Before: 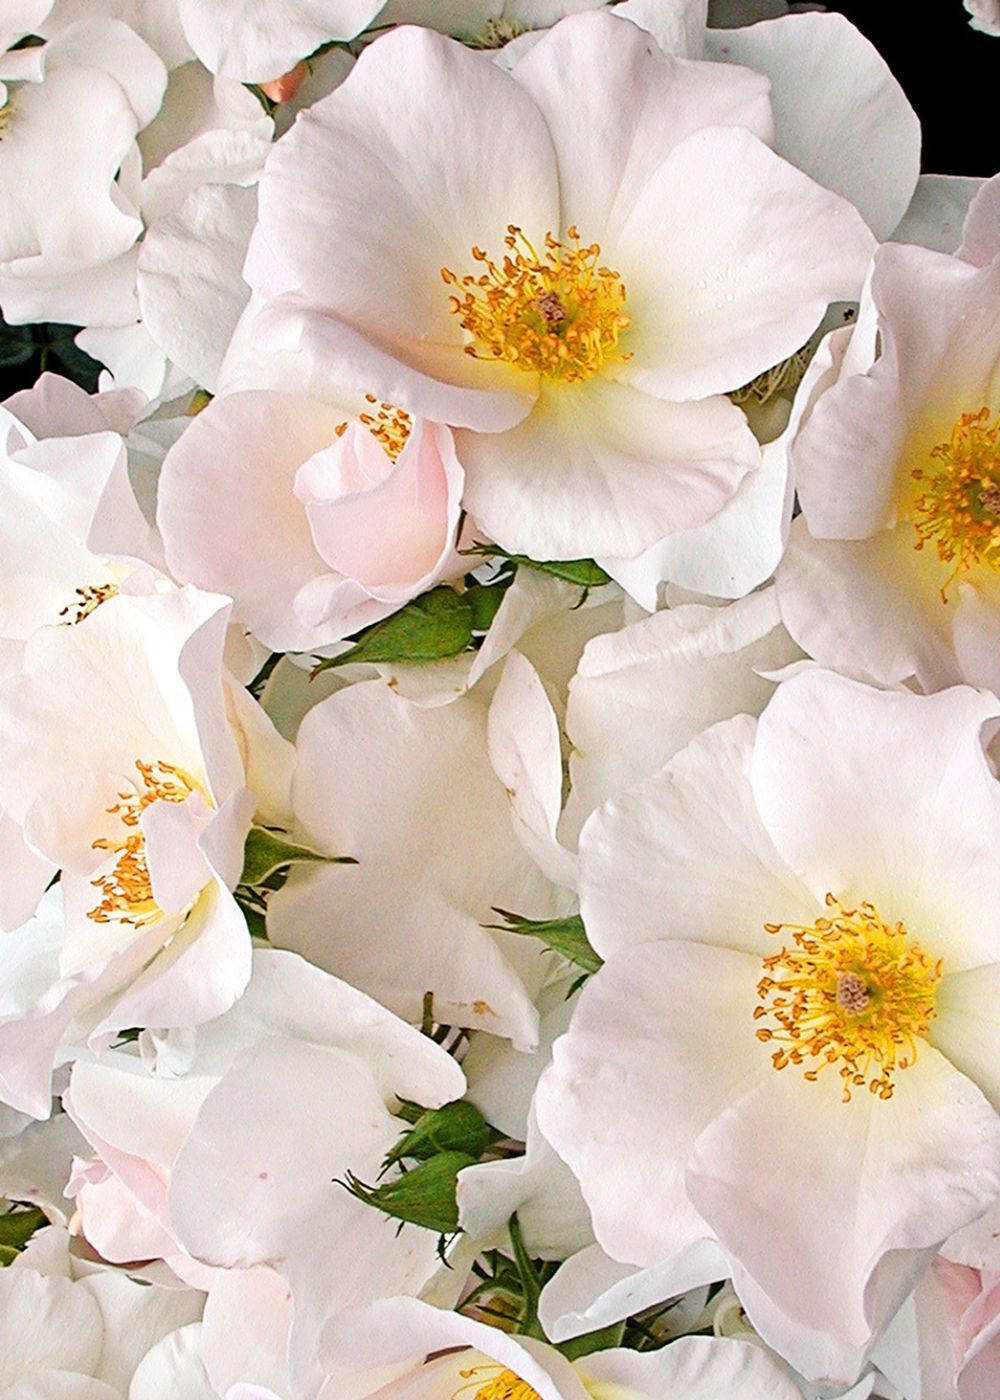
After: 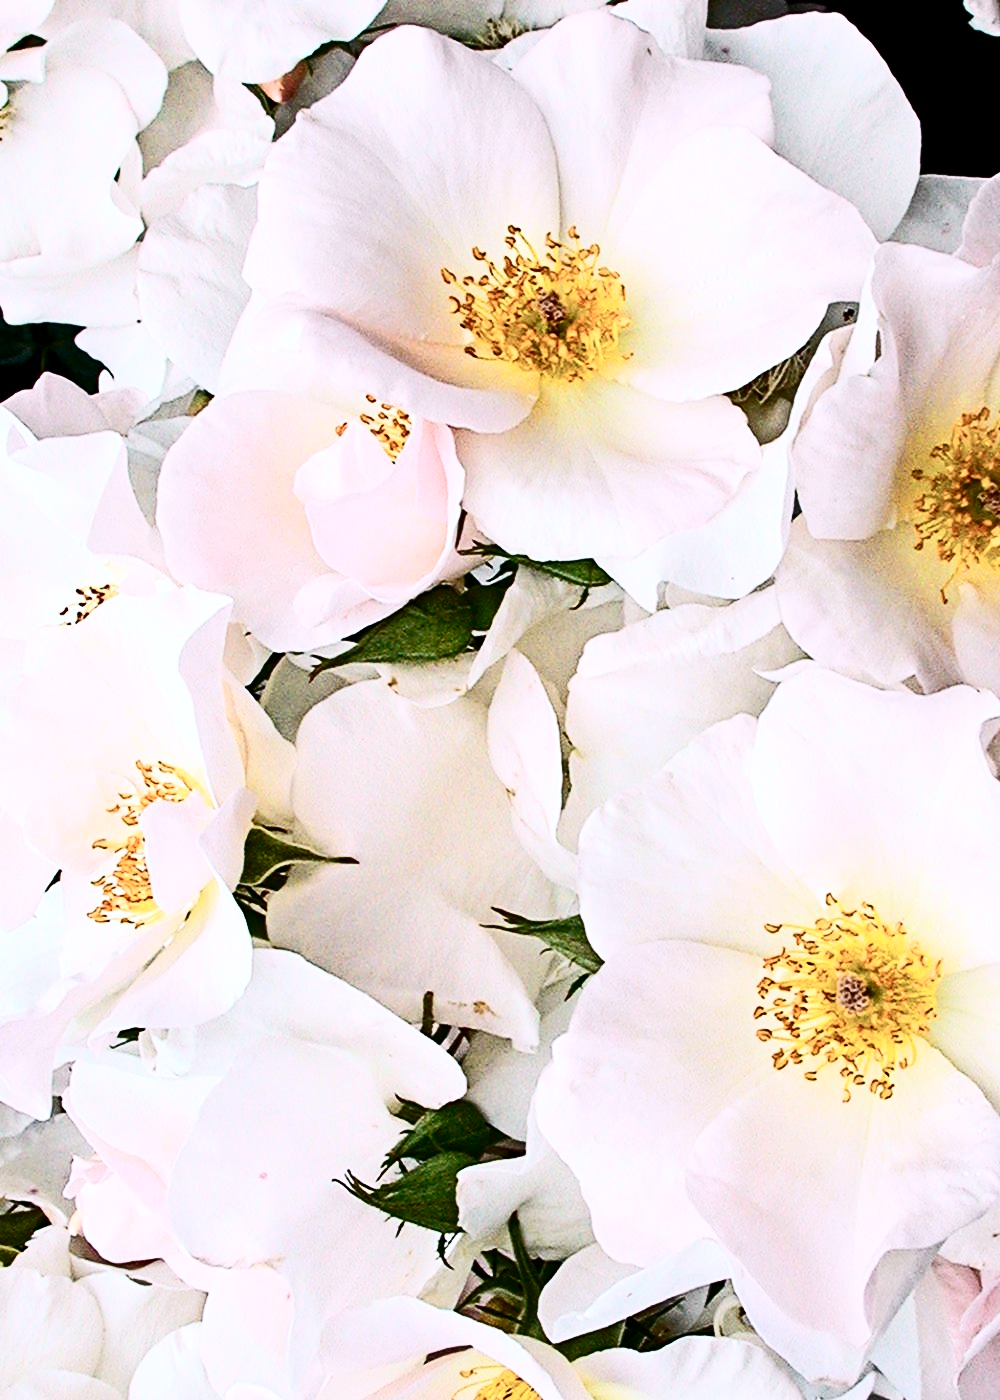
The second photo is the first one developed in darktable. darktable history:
color calibration: illuminant as shot in camera, x 0.358, y 0.373, temperature 4628.91 K
contrast brightness saturation: contrast 0.5, saturation -0.1
shadows and highlights: radius 125.46, shadows 30.51, highlights -30.51, low approximation 0.01, soften with gaussian
